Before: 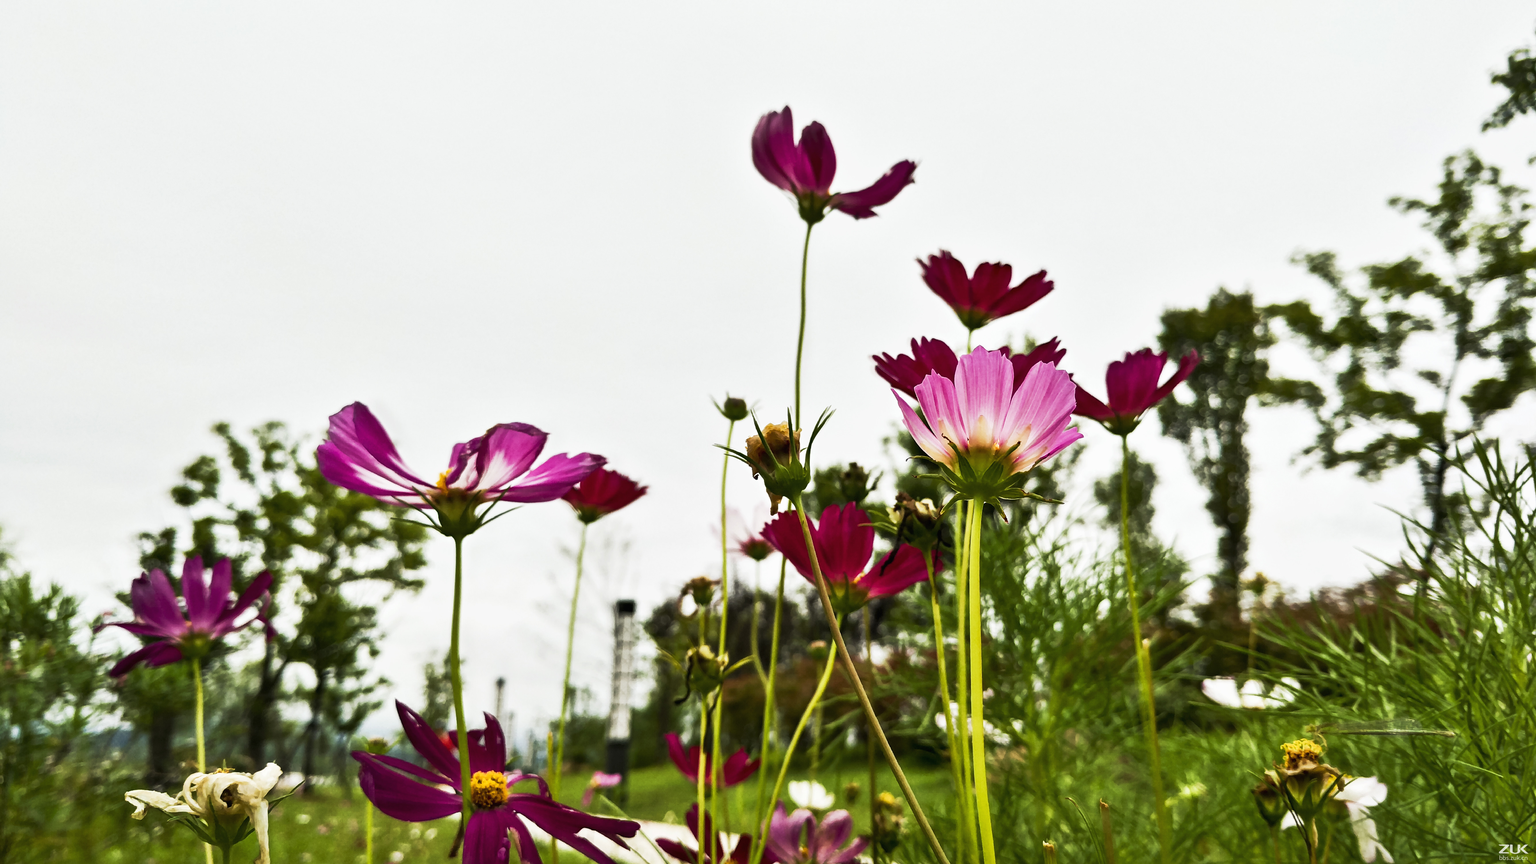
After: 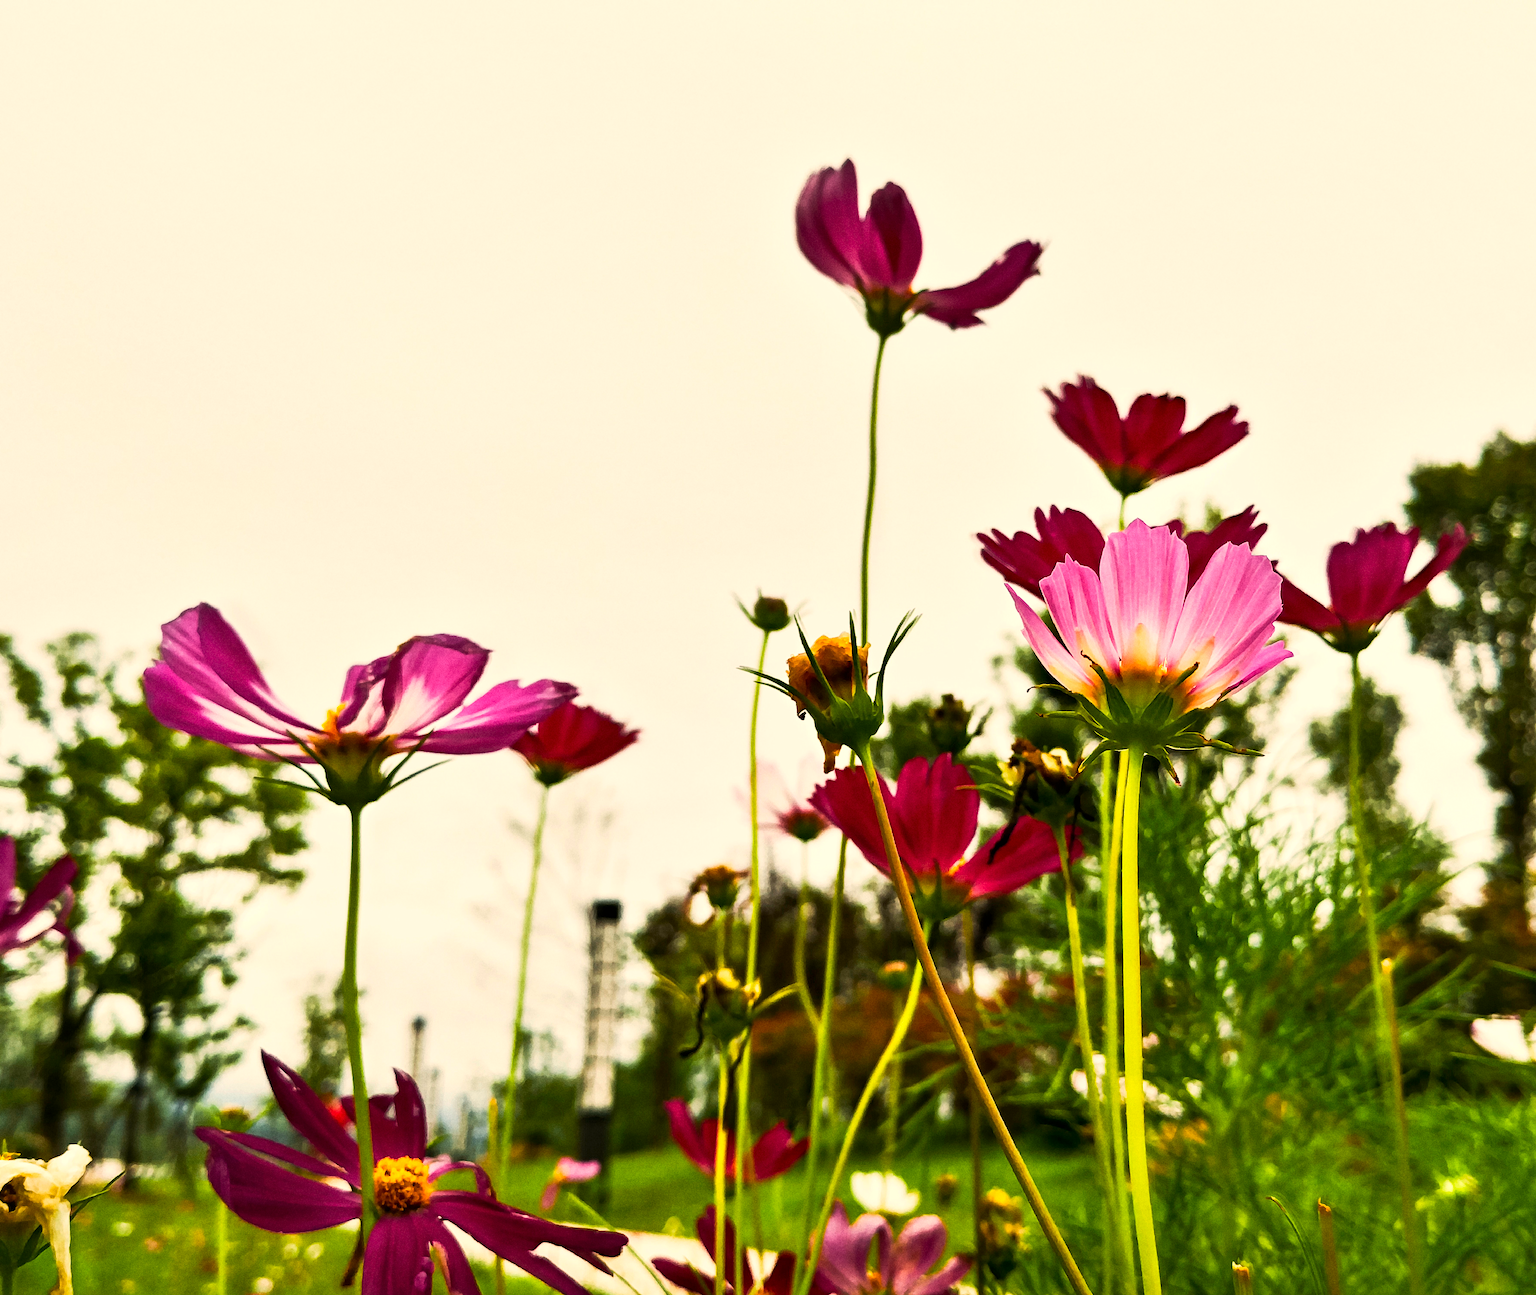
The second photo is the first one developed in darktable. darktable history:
crop and rotate: left 14.436%, right 18.898%
color zones: curves: ch0 [(0.224, 0.526) (0.75, 0.5)]; ch1 [(0.055, 0.526) (0.224, 0.761) (0.377, 0.526) (0.75, 0.5)]
grain: coarseness 0.09 ISO
white balance: red 1.045, blue 0.932
